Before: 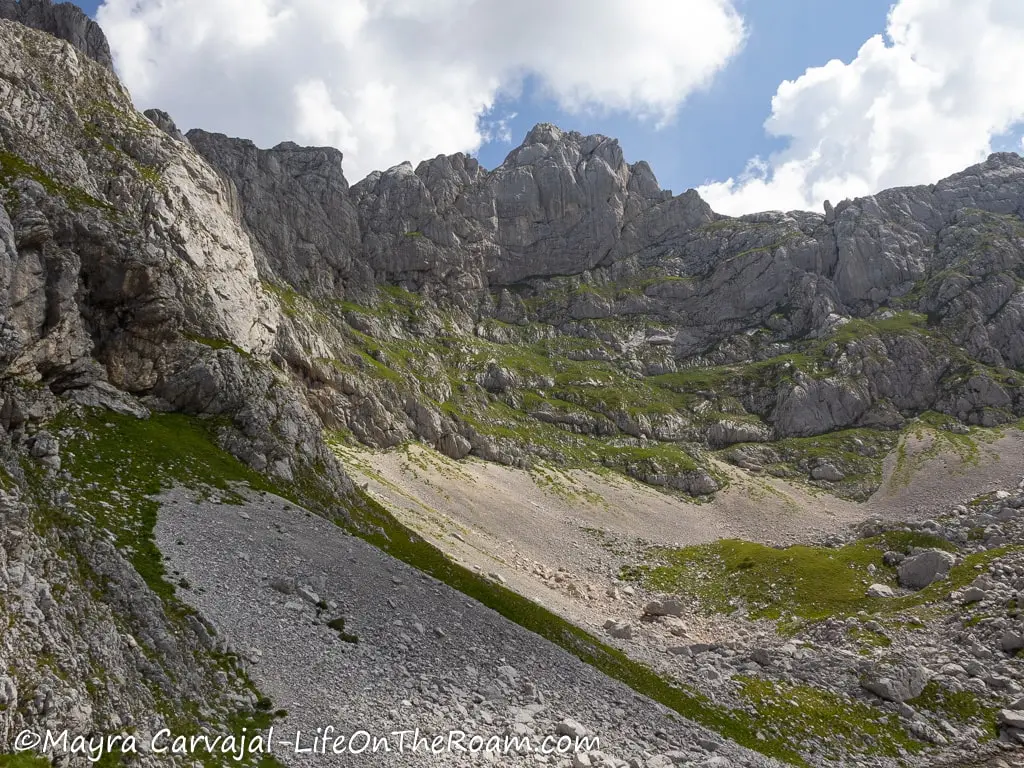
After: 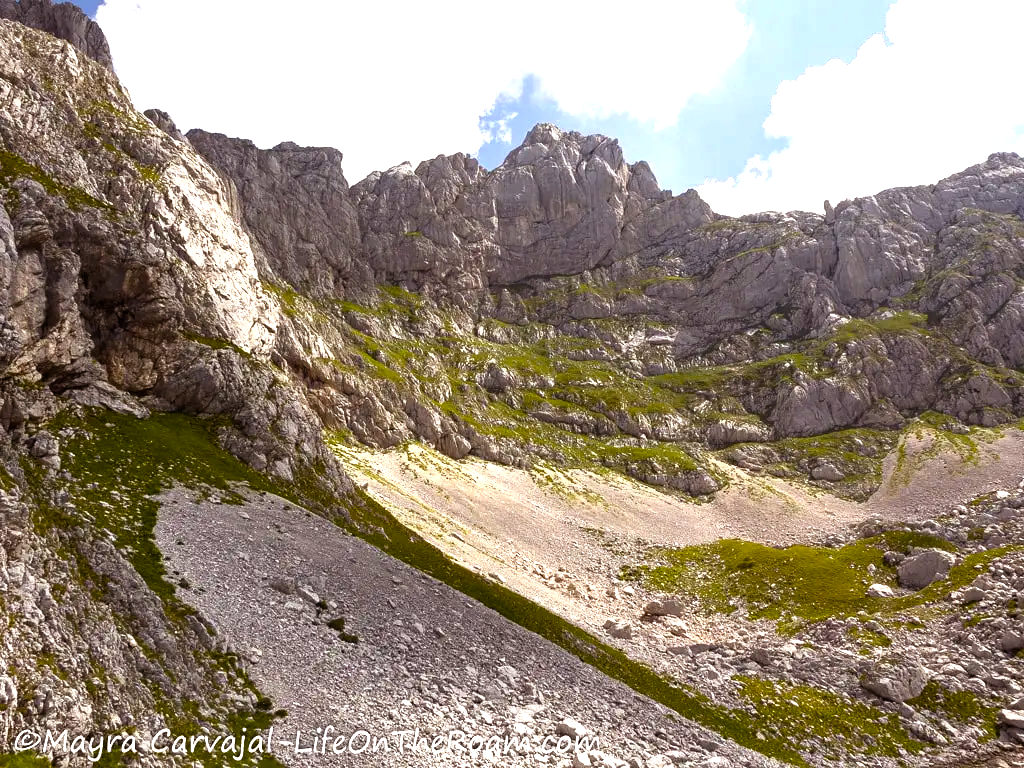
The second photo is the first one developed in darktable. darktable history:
color balance rgb: power › chroma 1.075%, power › hue 26.35°, perceptual saturation grading › global saturation 20%, perceptual saturation grading › highlights -25.517%, perceptual saturation grading › shadows 25.59%, perceptual brilliance grading › global brilliance 25.744%, contrast 14.62%
